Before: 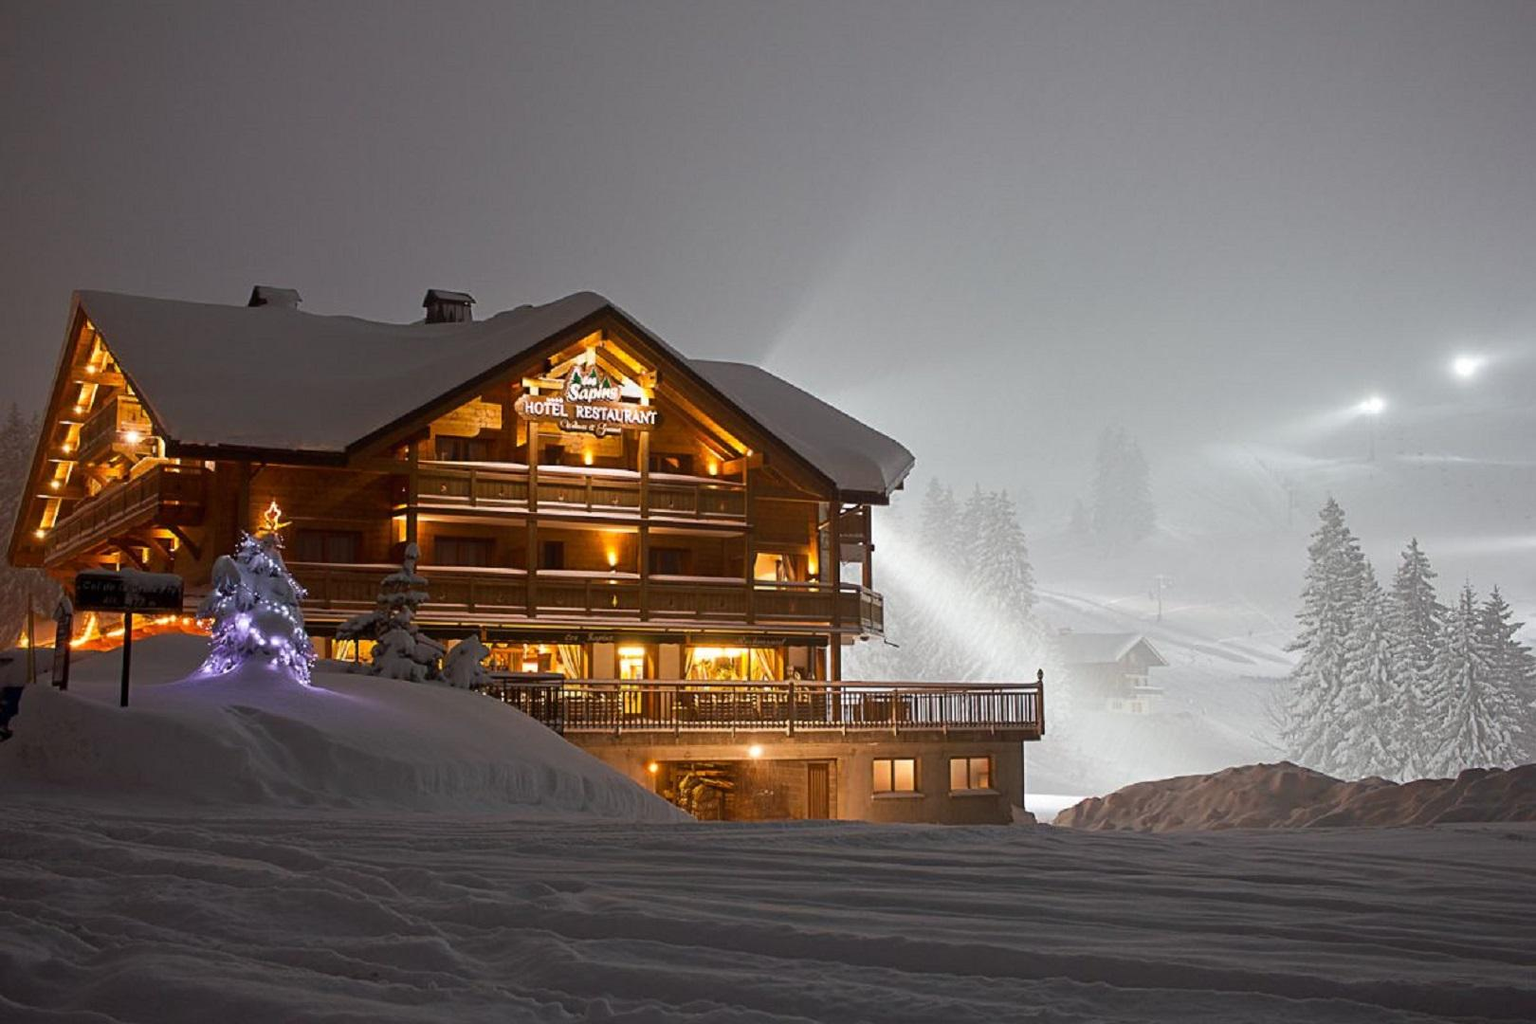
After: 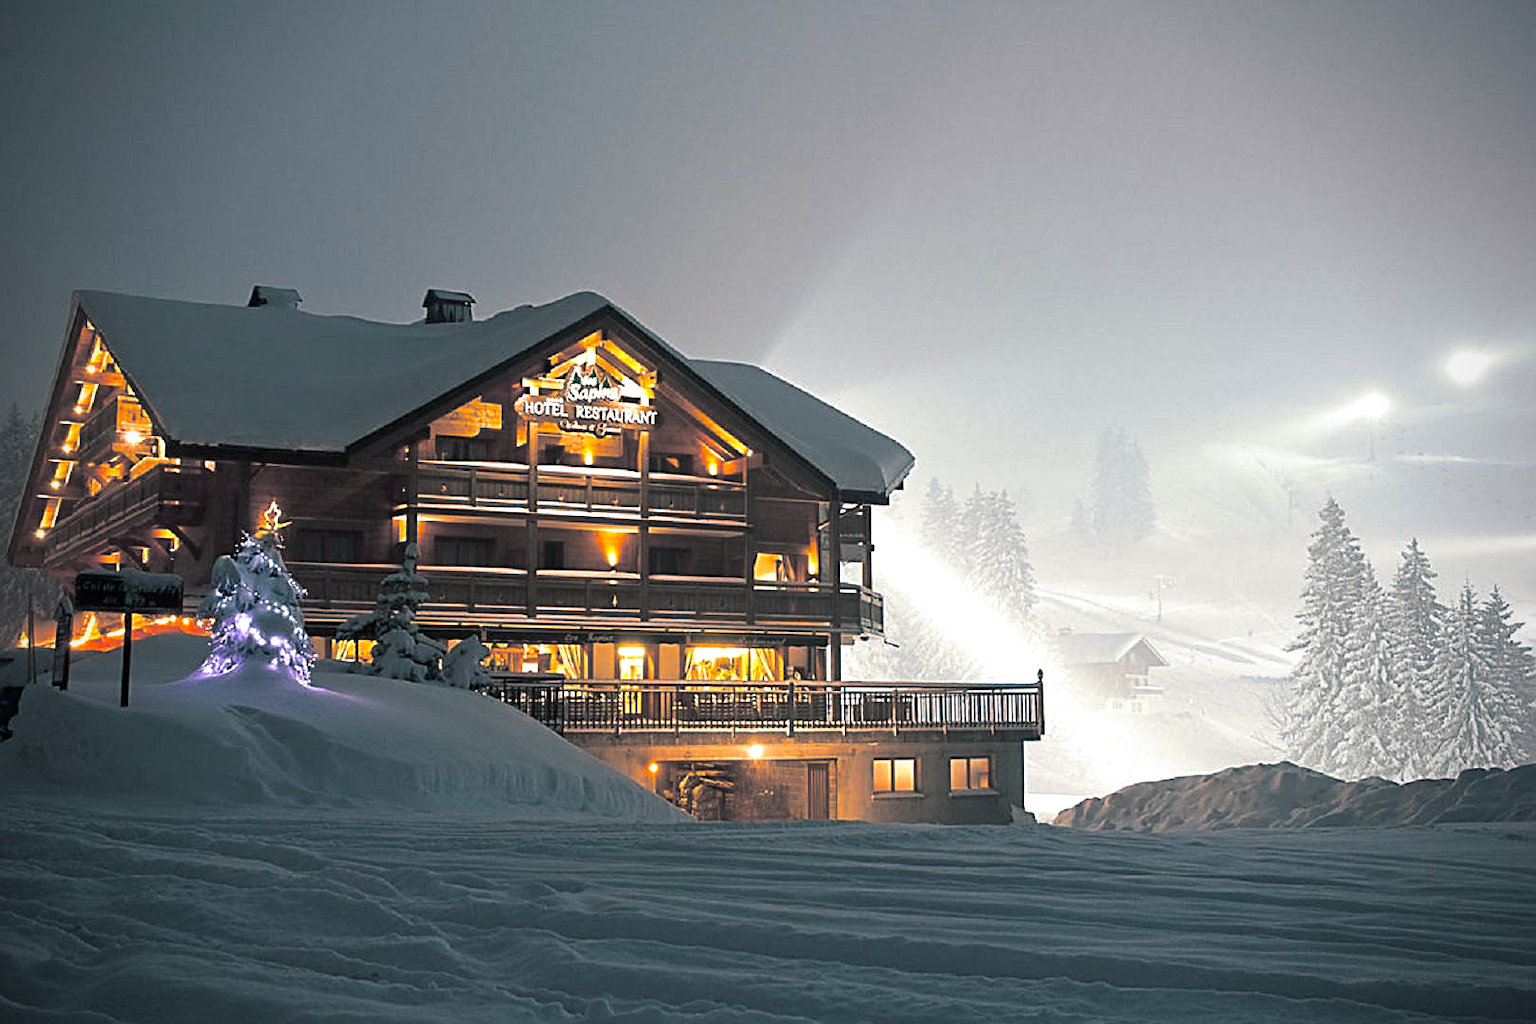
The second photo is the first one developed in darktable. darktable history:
exposure: exposure 0.559 EV, compensate highlight preservation false
split-toning: shadows › hue 205.2°, shadows › saturation 0.43, highlights › hue 54°, highlights › saturation 0.54
sharpen: on, module defaults
color correction: saturation 1.1
vignetting: saturation 0, unbound false
